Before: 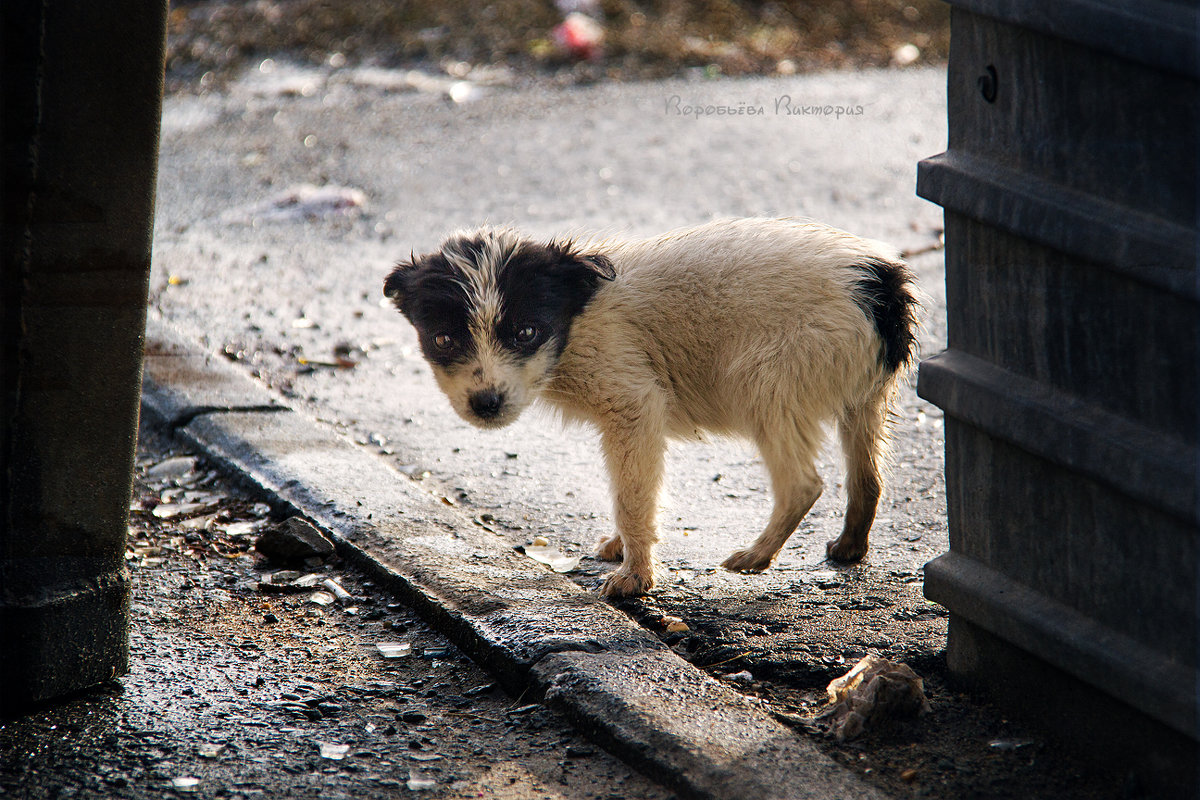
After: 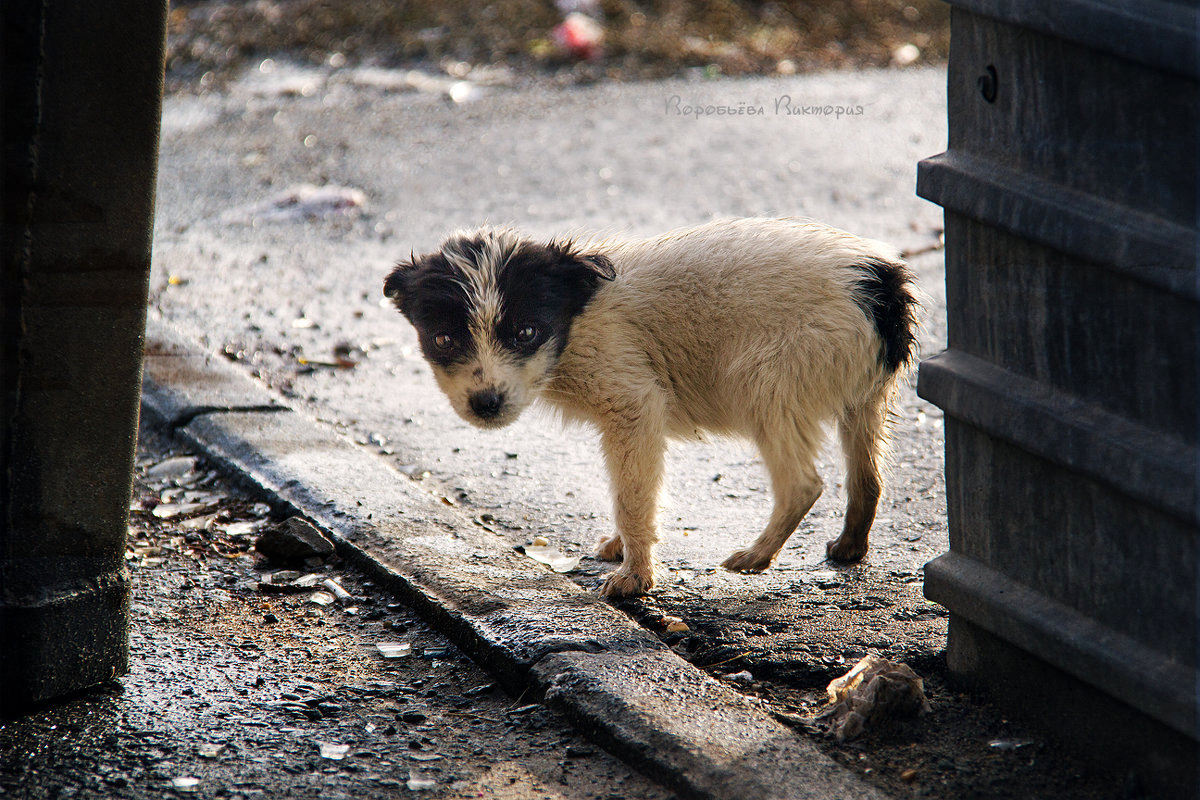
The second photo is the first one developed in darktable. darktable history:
shadows and highlights: shadows 36.1, highlights -34.79, shadows color adjustment 97.66%, soften with gaussian
